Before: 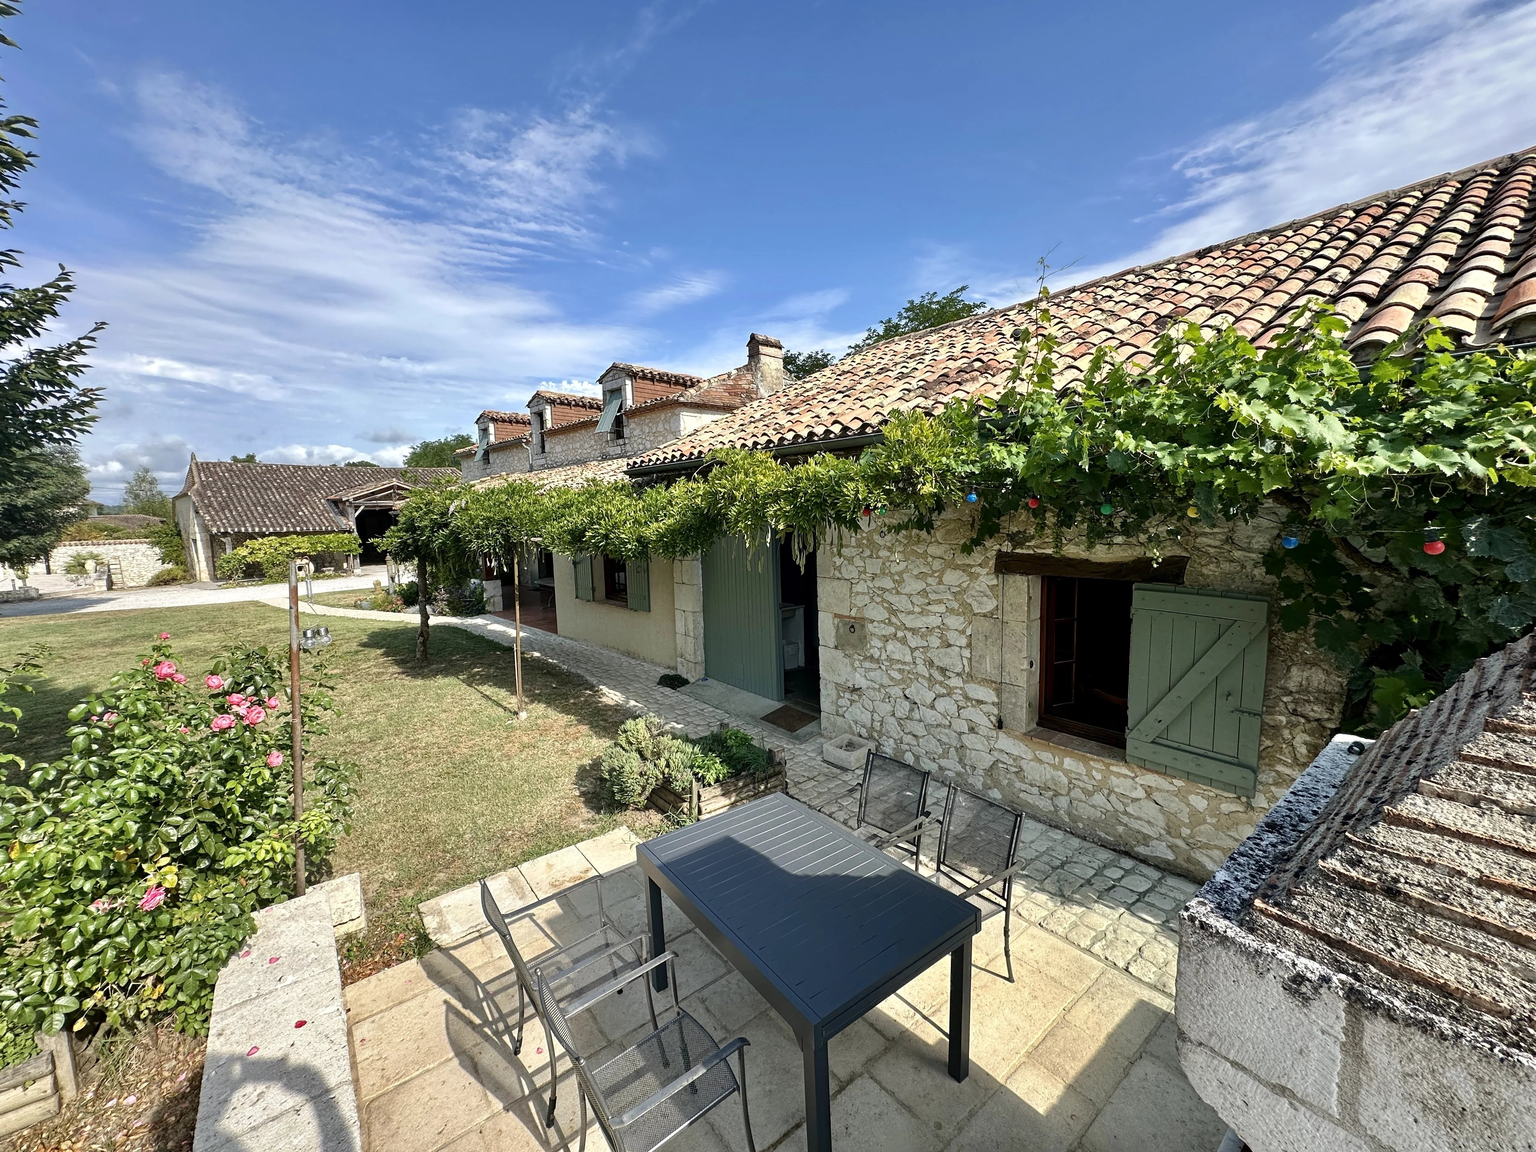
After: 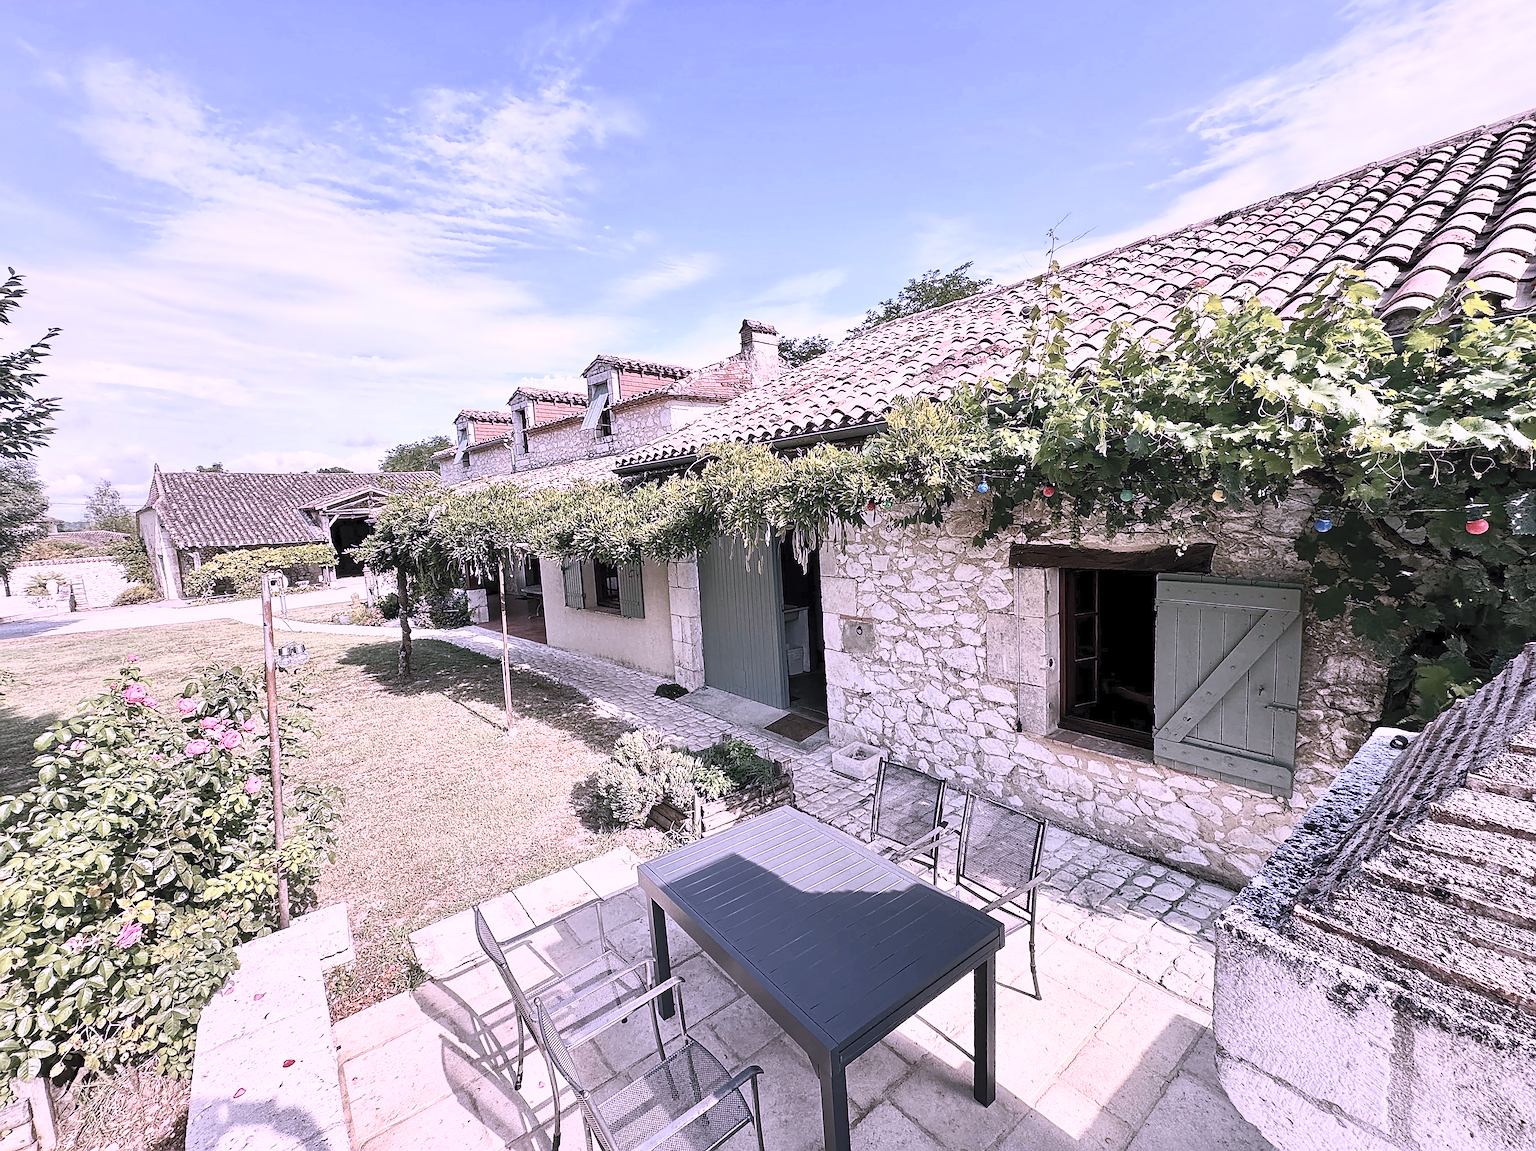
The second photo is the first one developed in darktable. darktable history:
shadows and highlights: shadows 25, highlights -25
crop and rotate: angle -0.5°
color correction: highlights a* 15.46, highlights b* -20.56
rotate and perspective: rotation -2.12°, lens shift (vertical) 0.009, lens shift (horizontal) -0.008, automatic cropping original format, crop left 0.036, crop right 0.964, crop top 0.05, crop bottom 0.959
white balance: red 1, blue 1
sharpen: radius 1.685, amount 1.294
contrast brightness saturation: contrast 0.43, brightness 0.56, saturation -0.19
